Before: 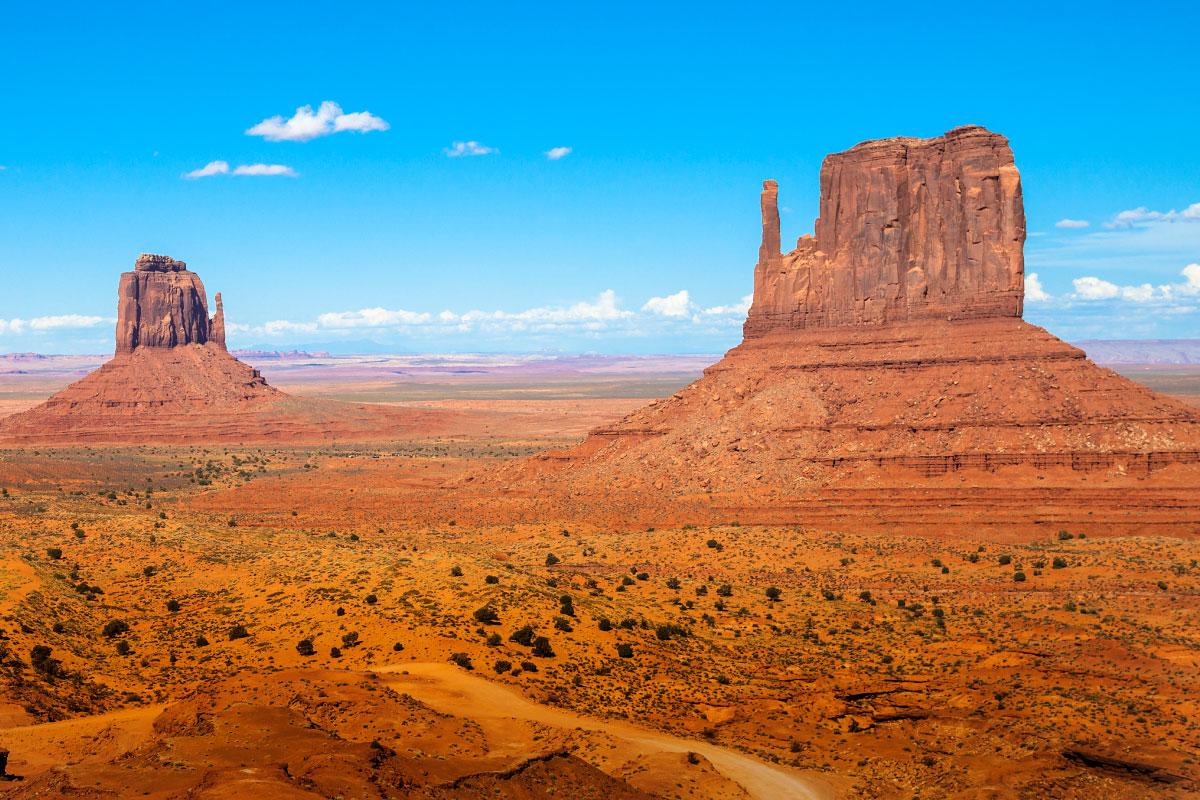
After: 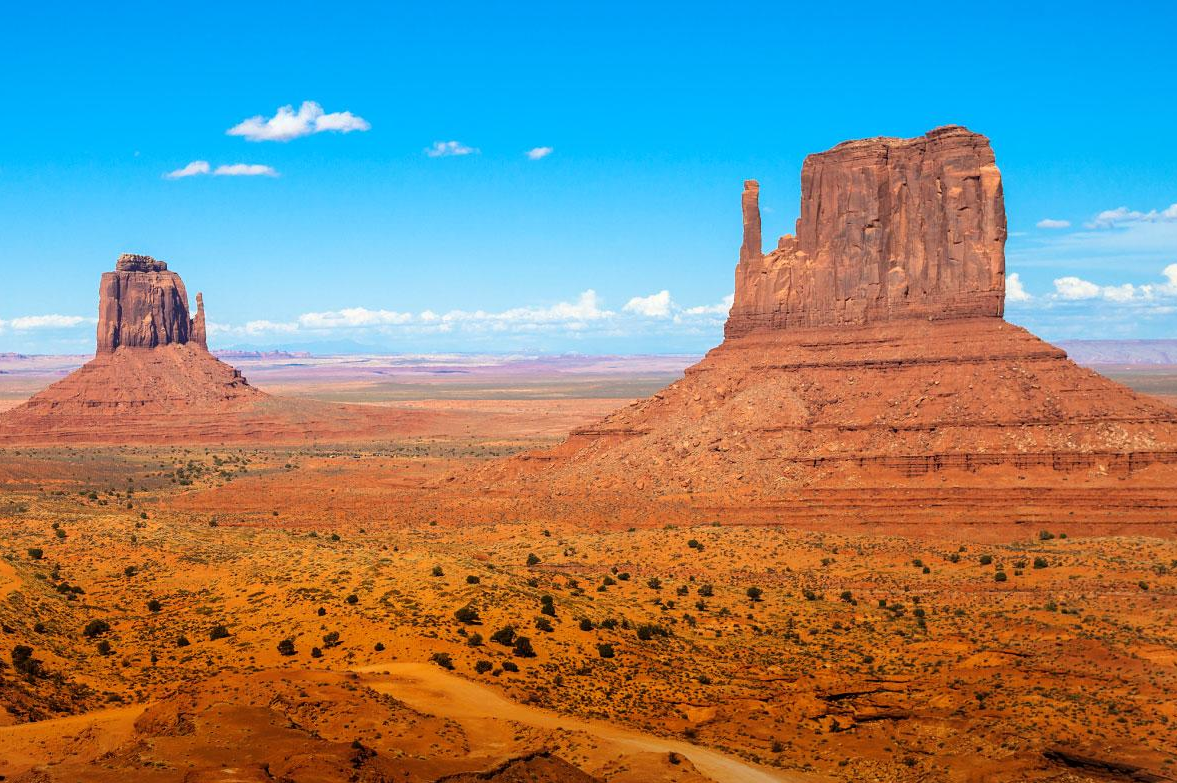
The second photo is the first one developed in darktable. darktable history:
crop: left 1.643%, right 0.27%, bottom 2.029%
